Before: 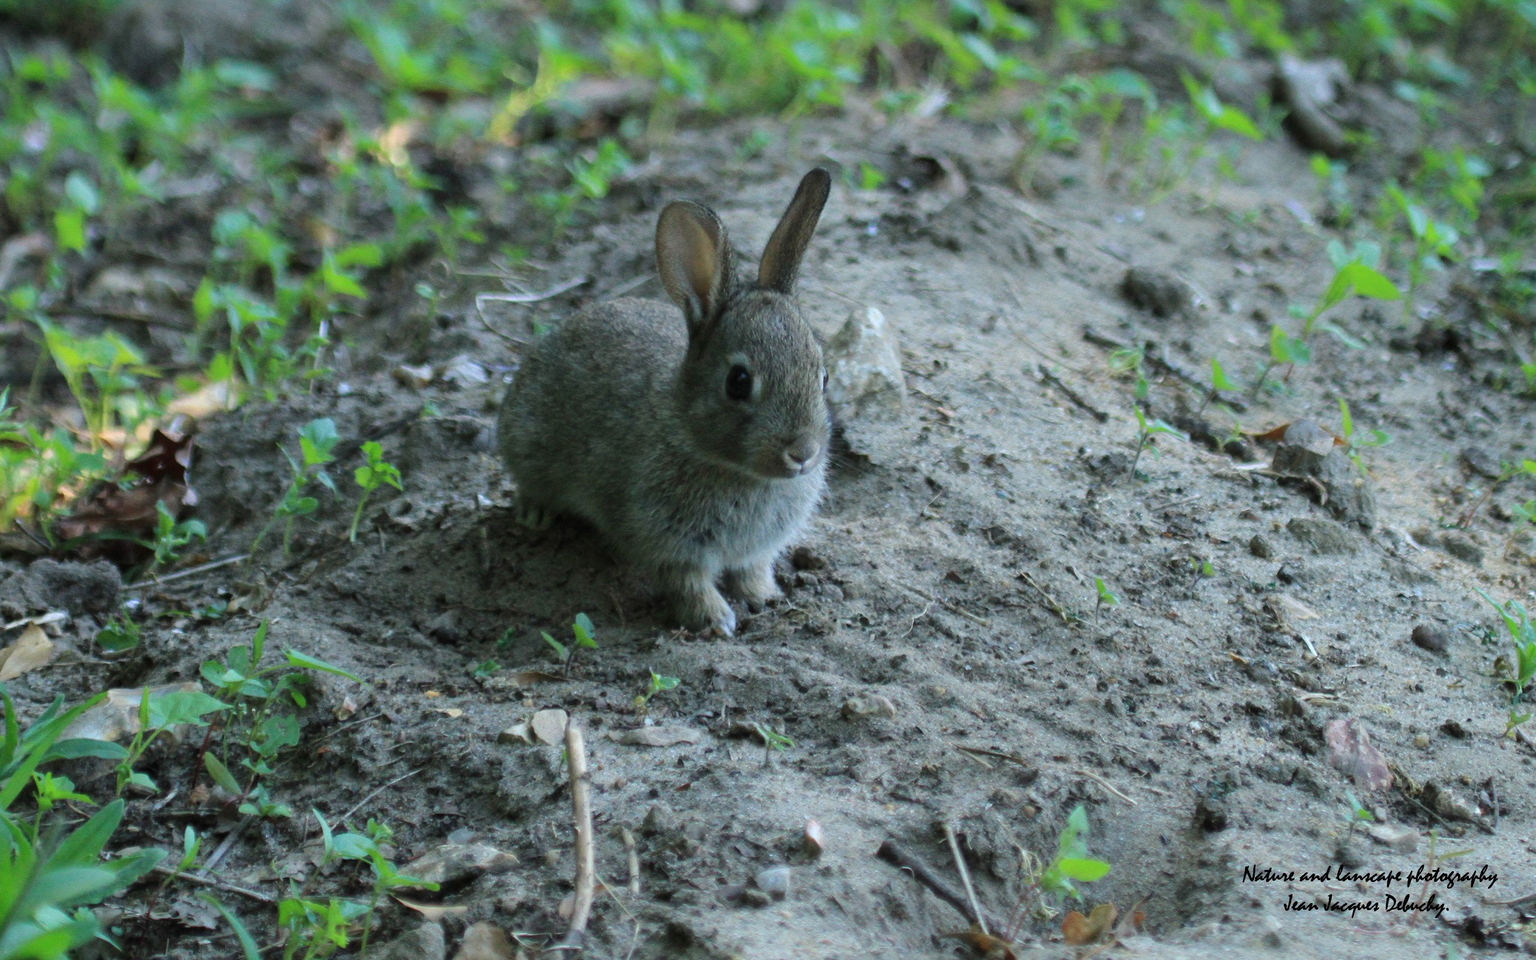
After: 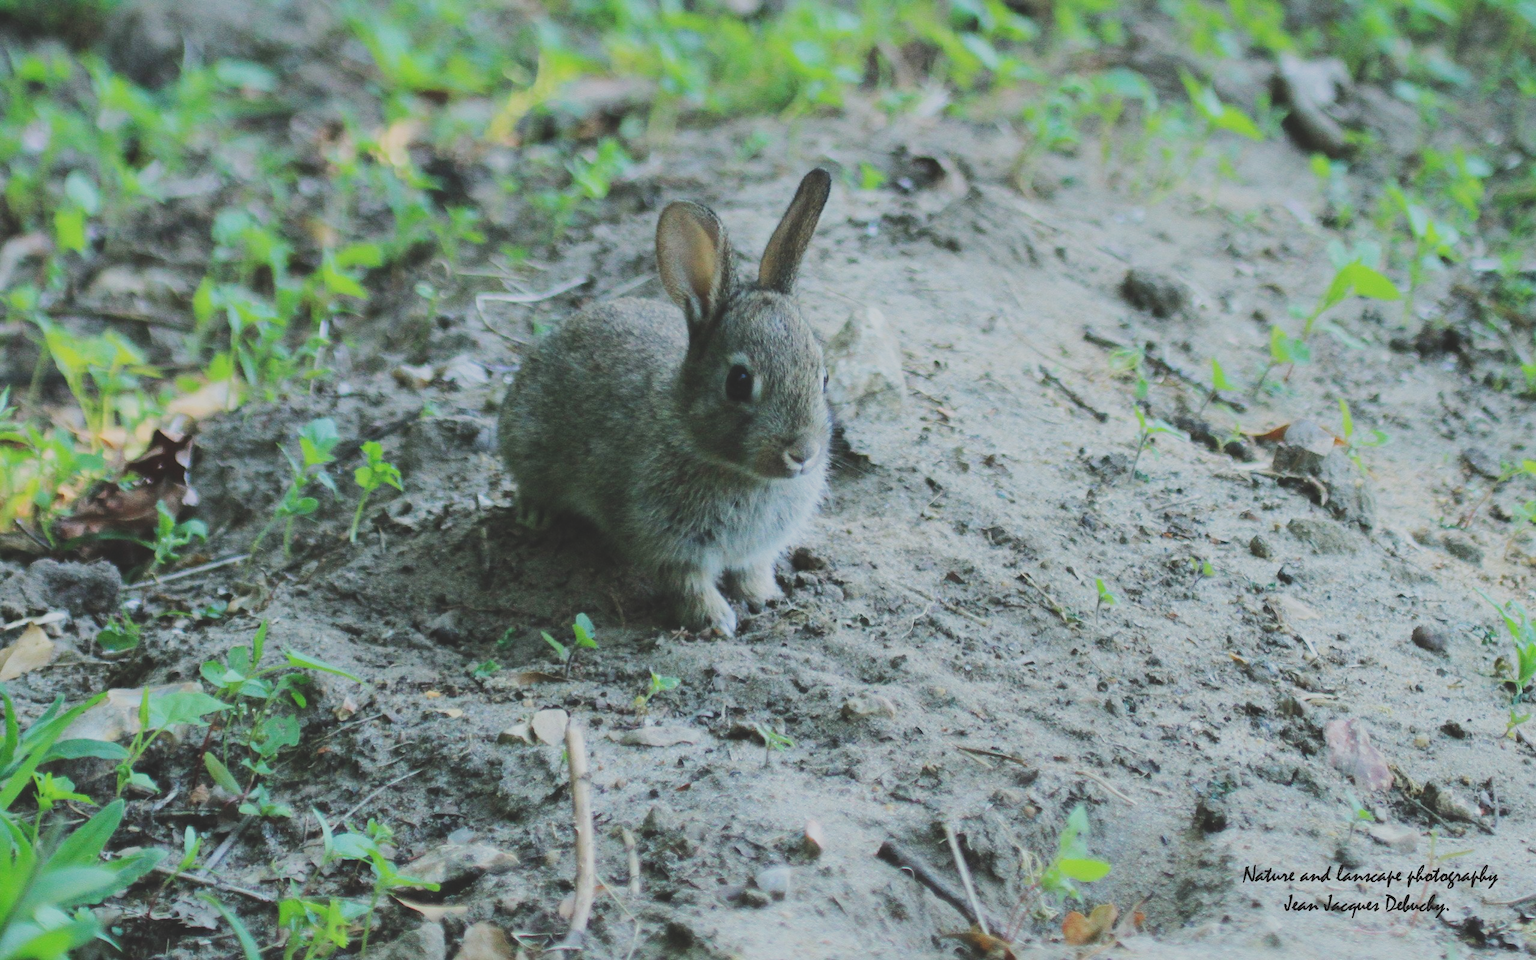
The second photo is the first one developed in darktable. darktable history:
base curve: curves: ch0 [(0, 0) (0.158, 0.273) (0.879, 0.895) (1, 1)]
tone curve: curves: ch0 [(0, 0.148) (0.191, 0.225) (0.712, 0.695) (0.864, 0.797) (1, 0.839)], preserve colors none
